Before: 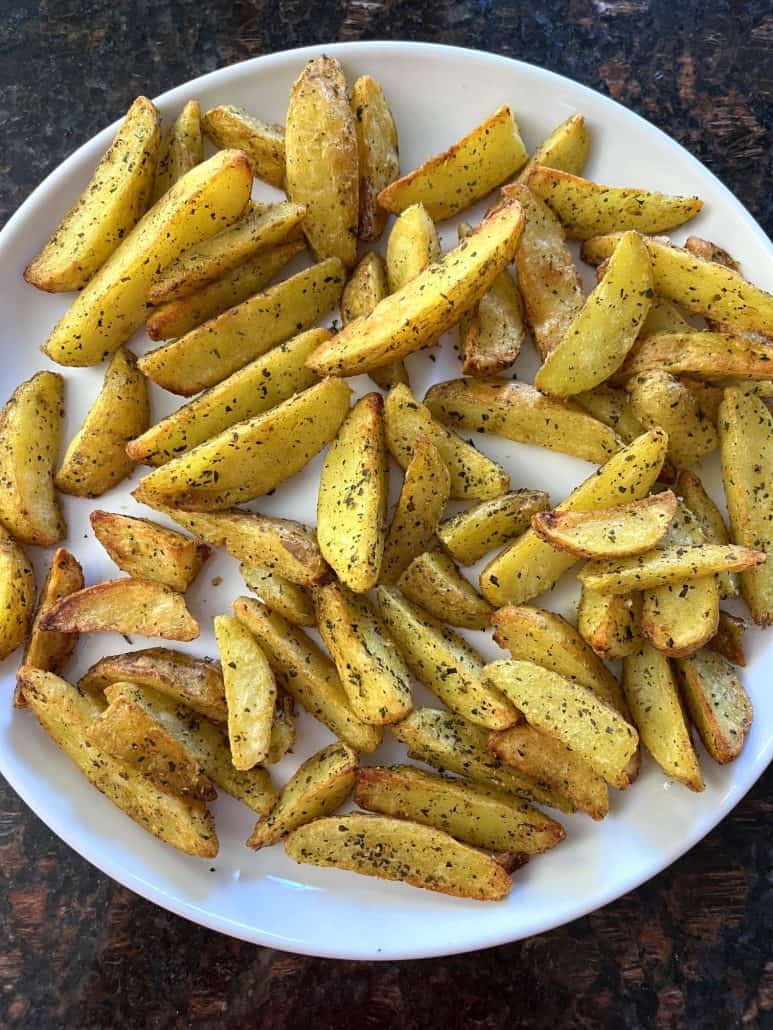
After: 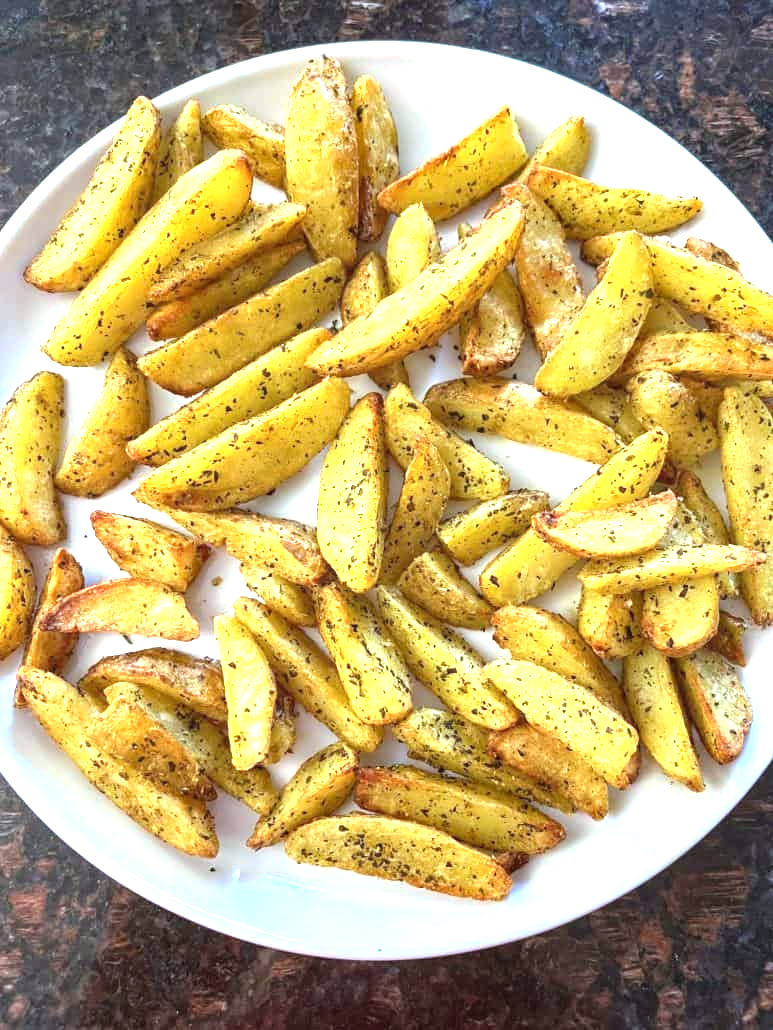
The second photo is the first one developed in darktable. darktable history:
exposure: black level correction 0, exposure 1.2 EV, compensate exposure bias true, compensate highlight preservation false
local contrast: detail 110%
color correction: highlights a* -2.73, highlights b* -2.09, shadows a* 2.41, shadows b* 2.73
